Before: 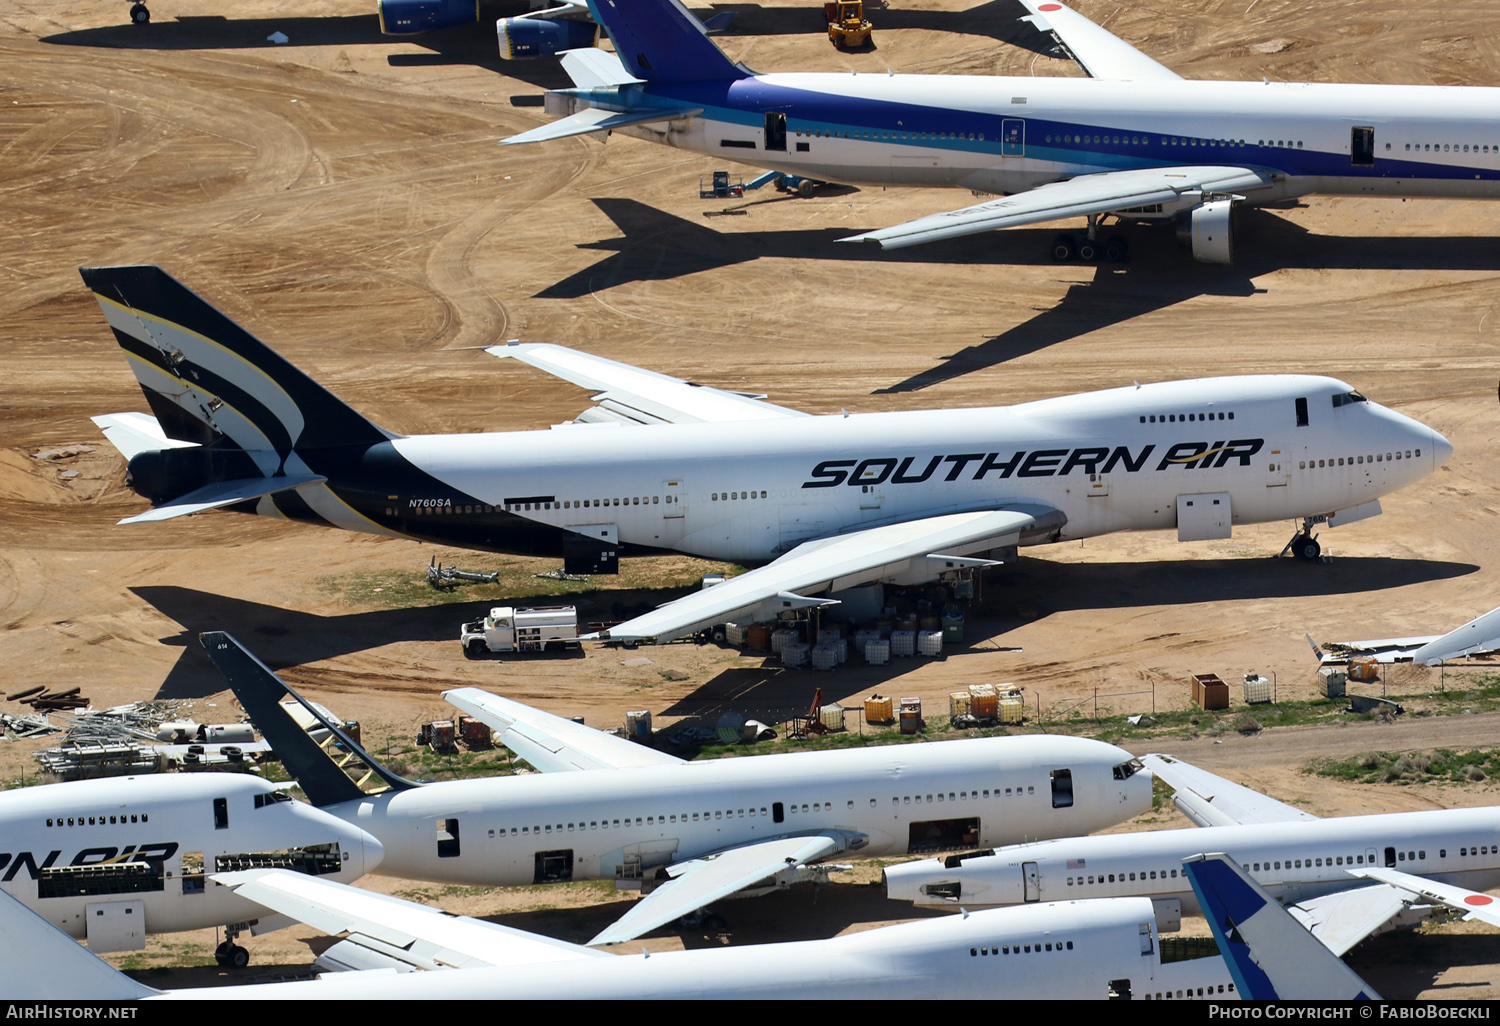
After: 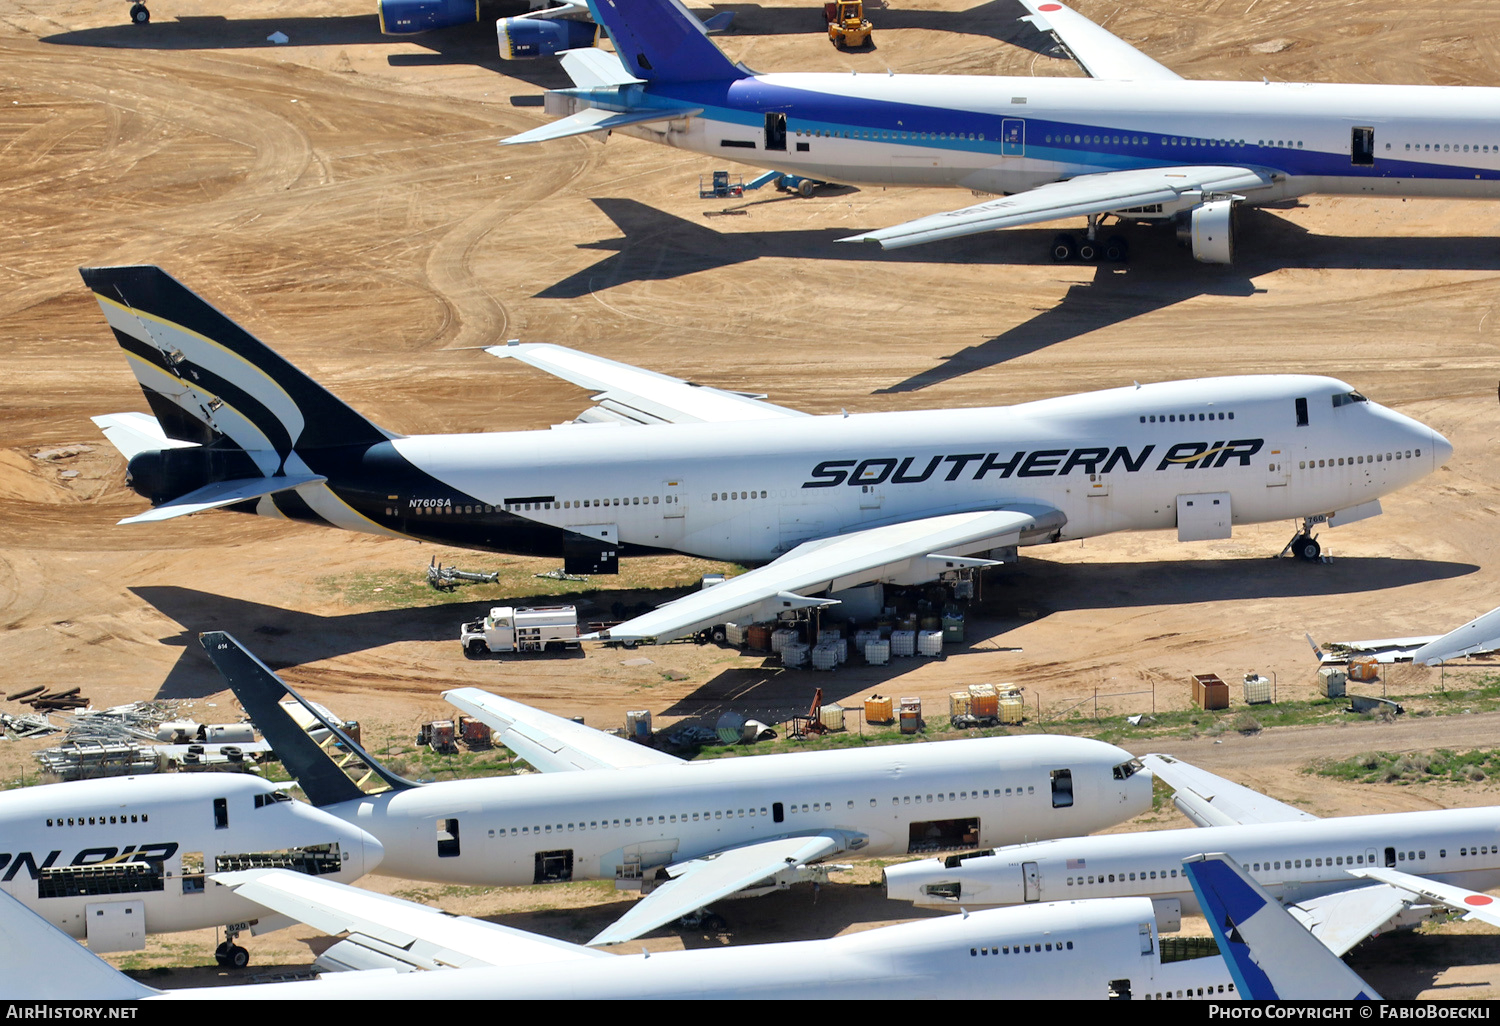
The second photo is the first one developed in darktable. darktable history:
tone equalizer: -7 EV 0.159 EV, -6 EV 0.639 EV, -5 EV 1.16 EV, -4 EV 1.31 EV, -3 EV 1.13 EV, -2 EV 0.6 EV, -1 EV 0.152 EV, mask exposure compensation -0.51 EV
